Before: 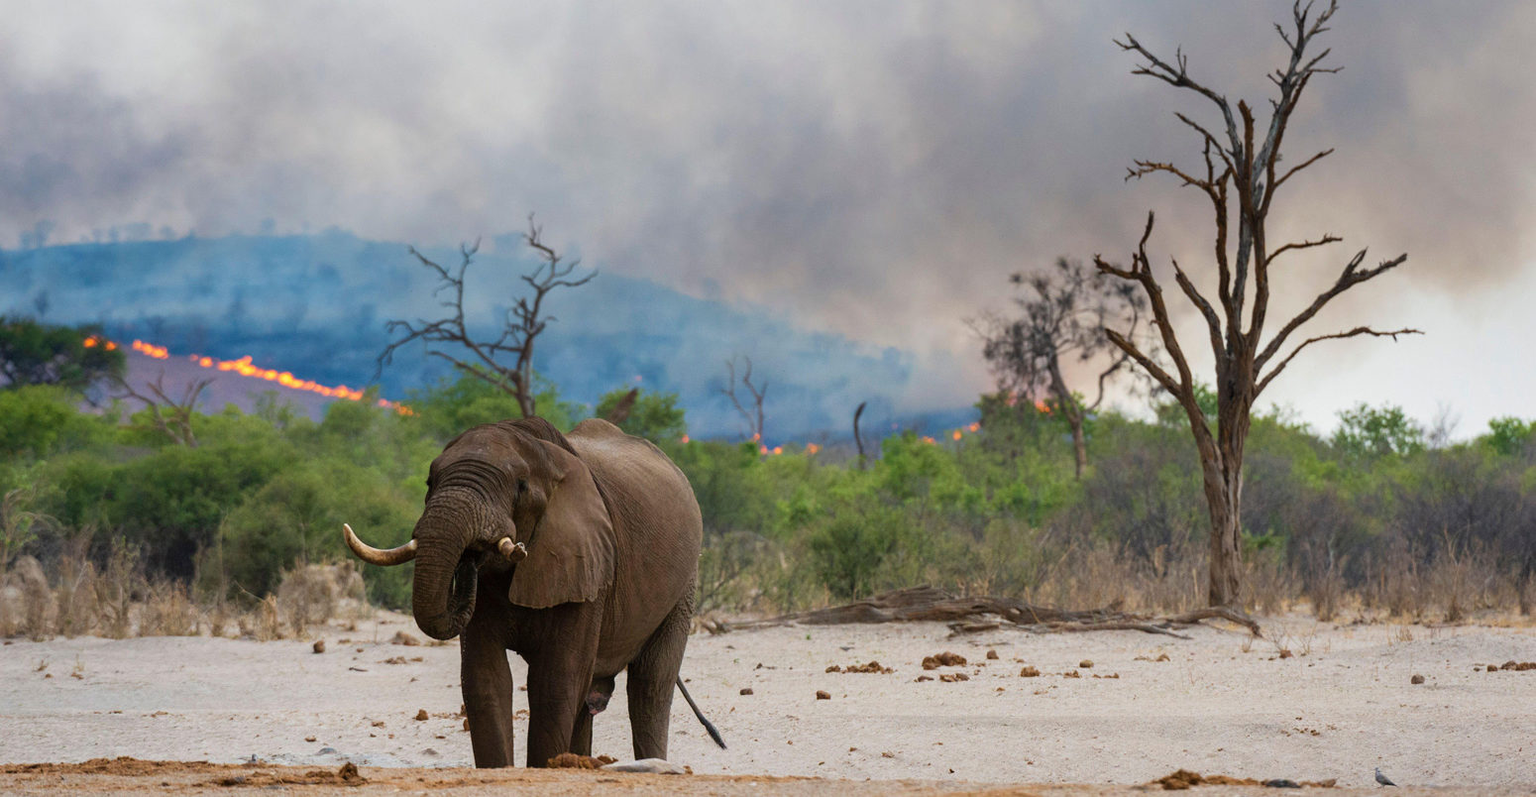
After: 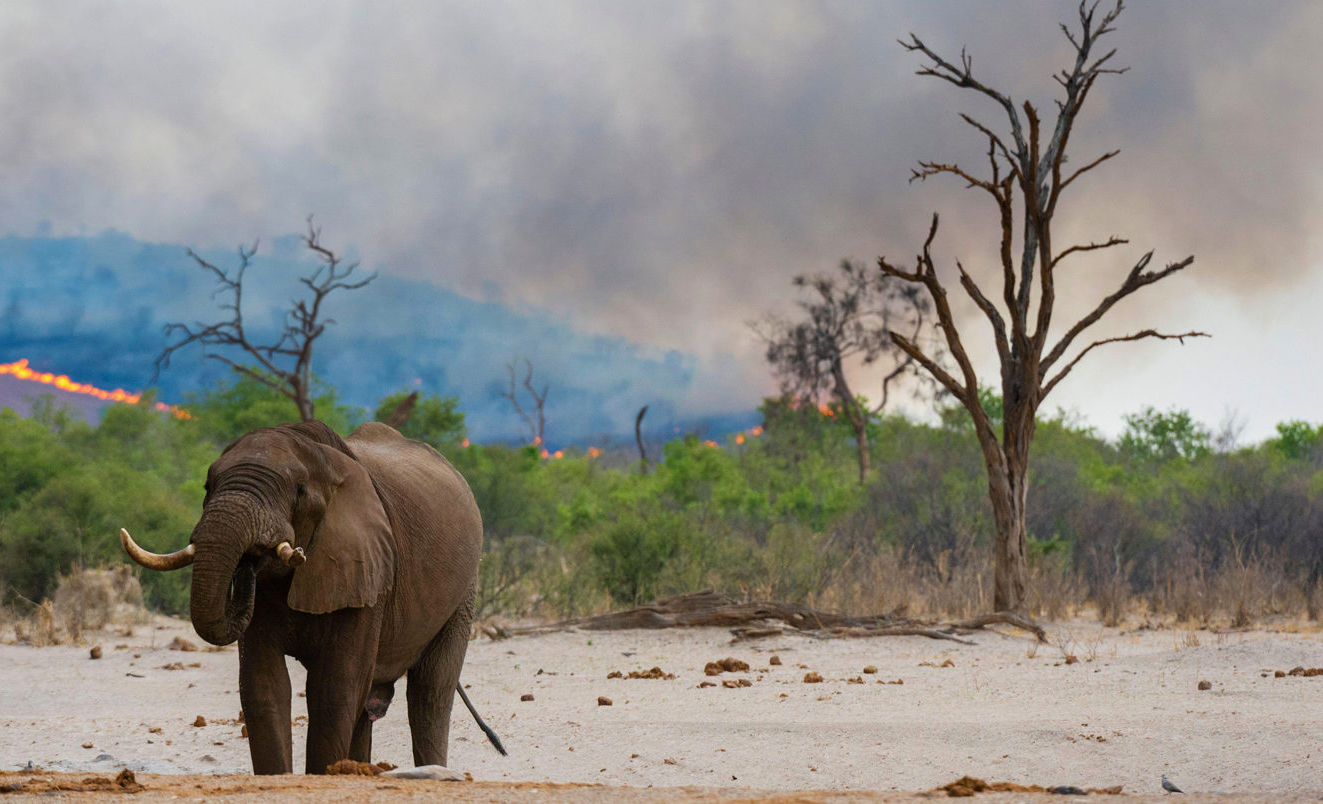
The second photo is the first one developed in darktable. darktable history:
color correction: saturation 1.1
tone equalizer: on, module defaults
crop and rotate: left 14.584%
exposure: exposure -0.064 EV, compensate highlight preservation false
